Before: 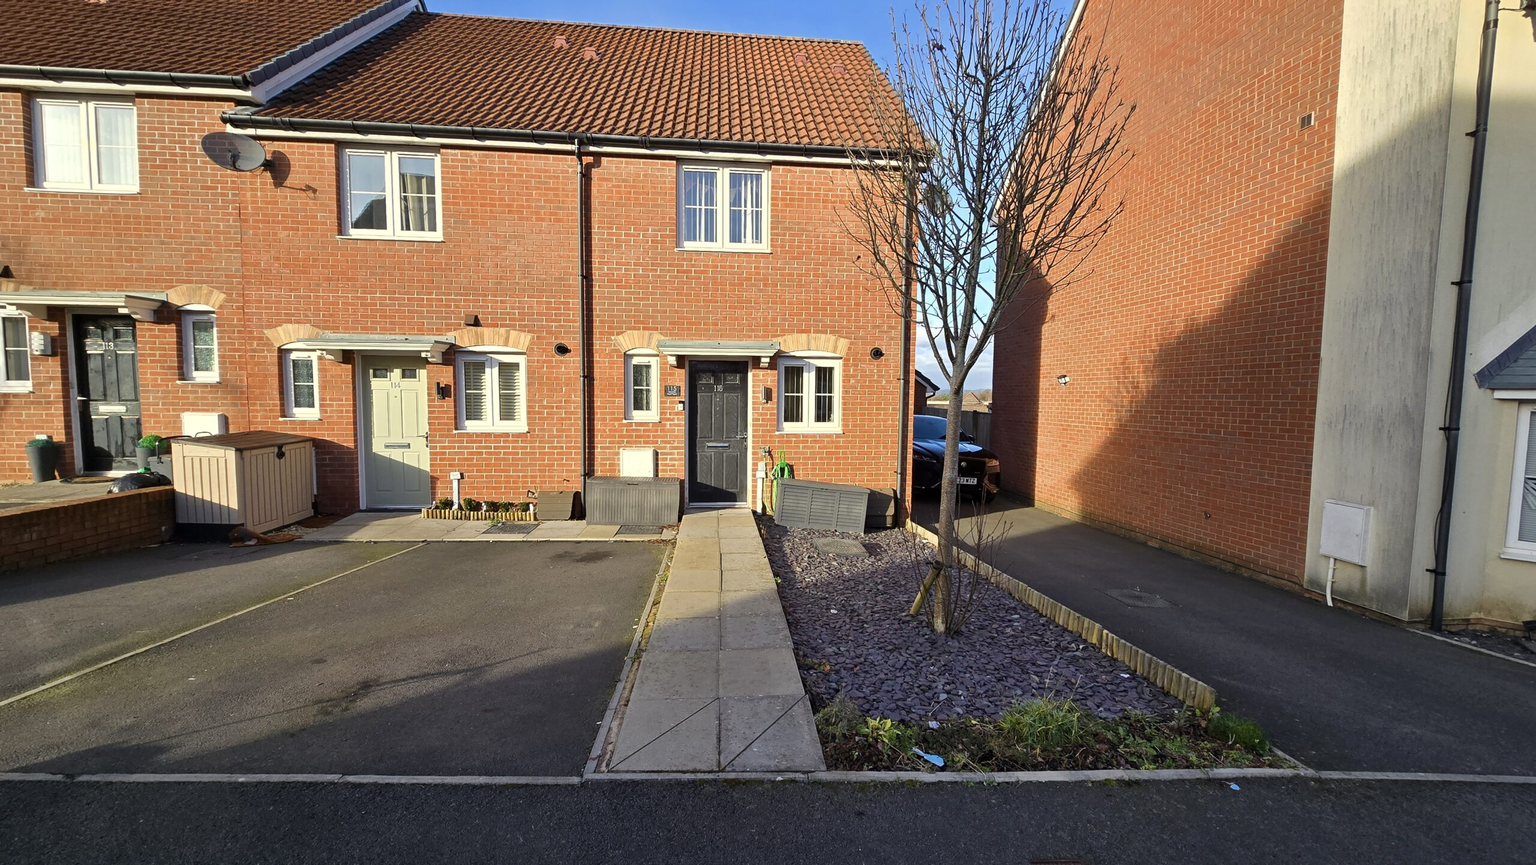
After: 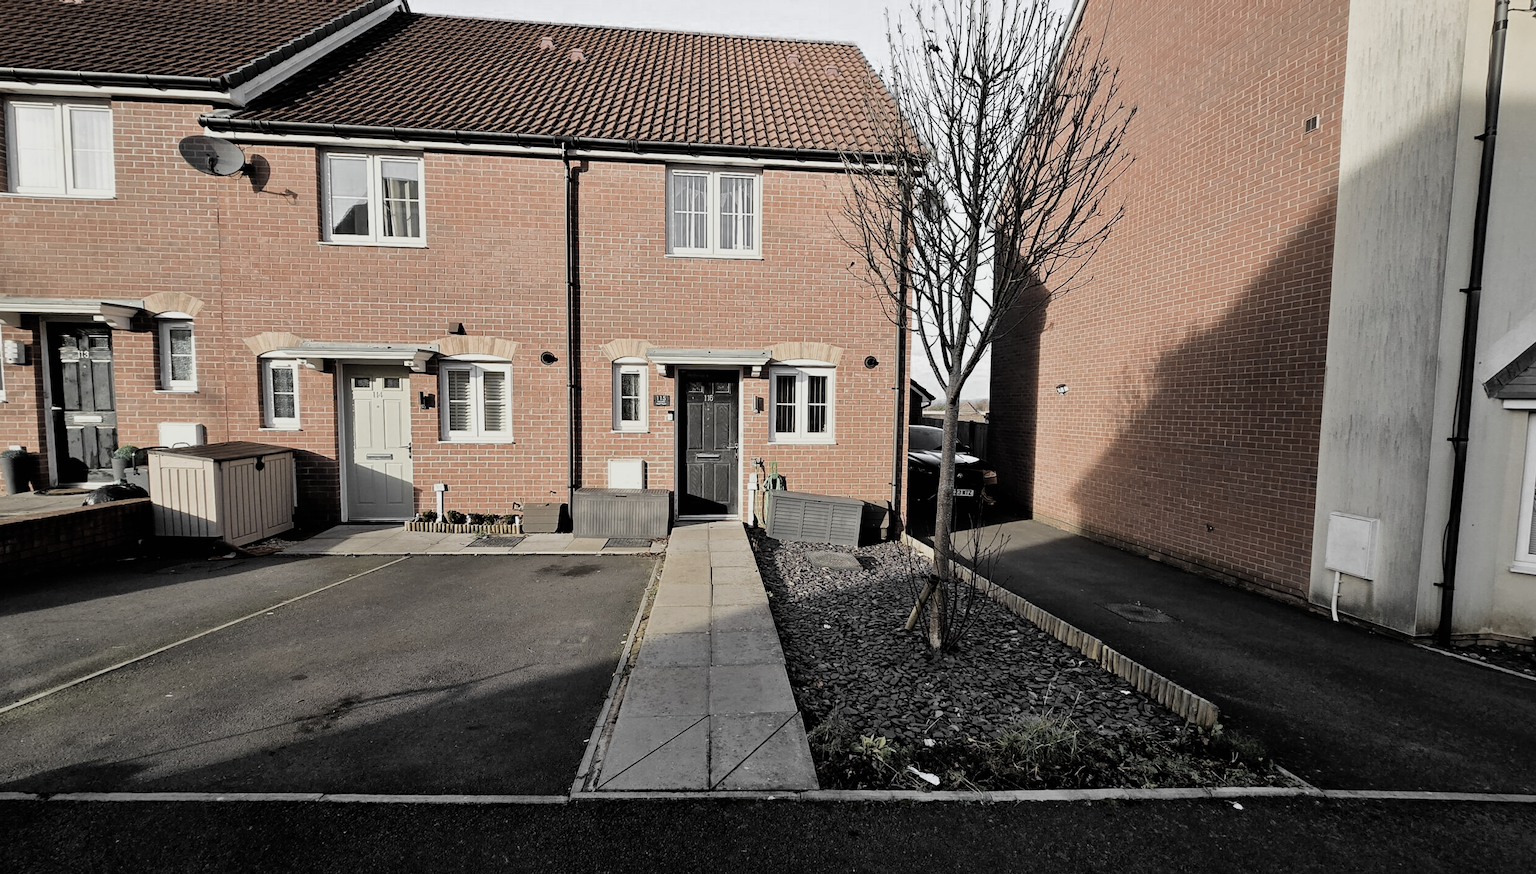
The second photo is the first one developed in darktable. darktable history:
color zones: curves: ch0 [(0, 0.613) (0.01, 0.613) (0.245, 0.448) (0.498, 0.529) (0.642, 0.665) (0.879, 0.777) (0.99, 0.613)]; ch1 [(0, 0.035) (0.121, 0.189) (0.259, 0.197) (0.415, 0.061) (0.589, 0.022) (0.732, 0.022) (0.857, 0.026) (0.991, 0.053)]
filmic rgb: black relative exposure -5 EV, white relative exposure 3.5 EV, hardness 3.19, contrast 1.3, highlights saturation mix -50%
crop and rotate: left 1.774%, right 0.633%, bottom 1.28%
shadows and highlights: shadows 25, highlights -25
